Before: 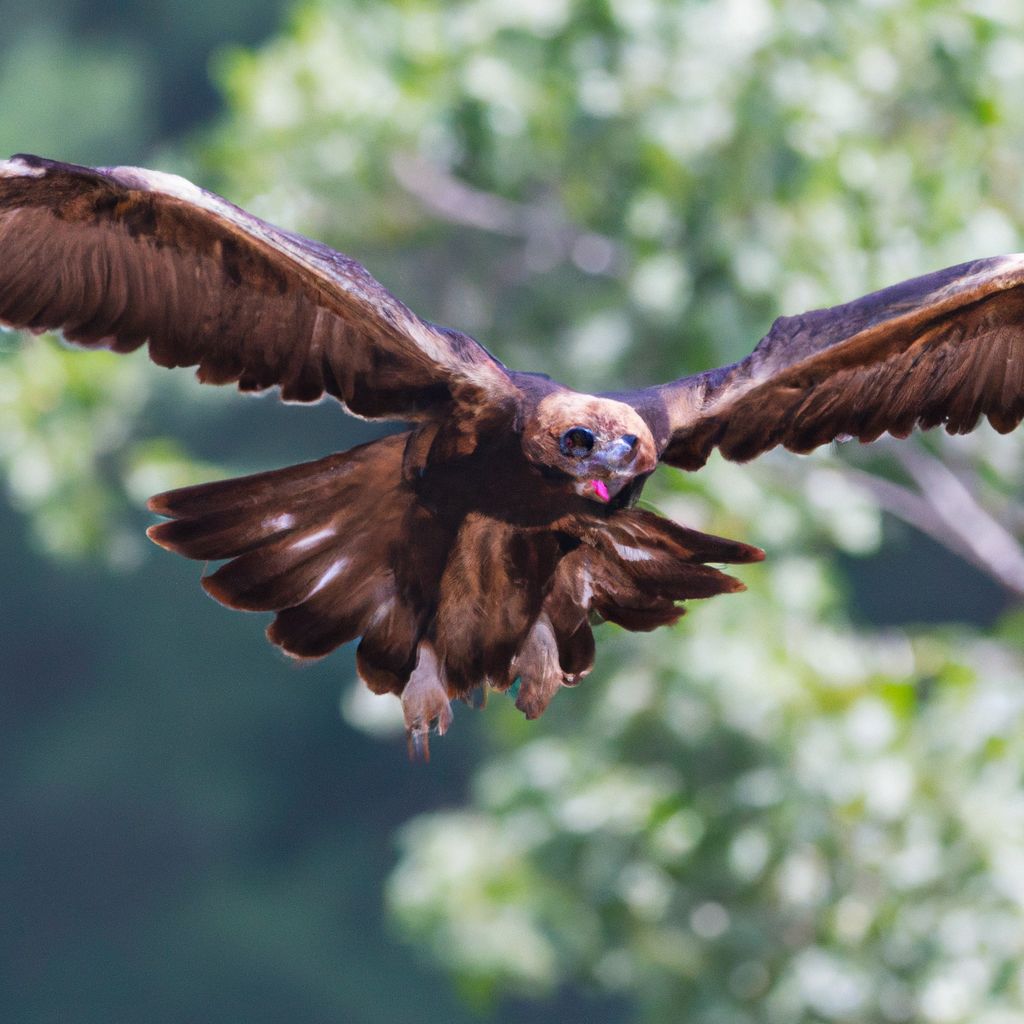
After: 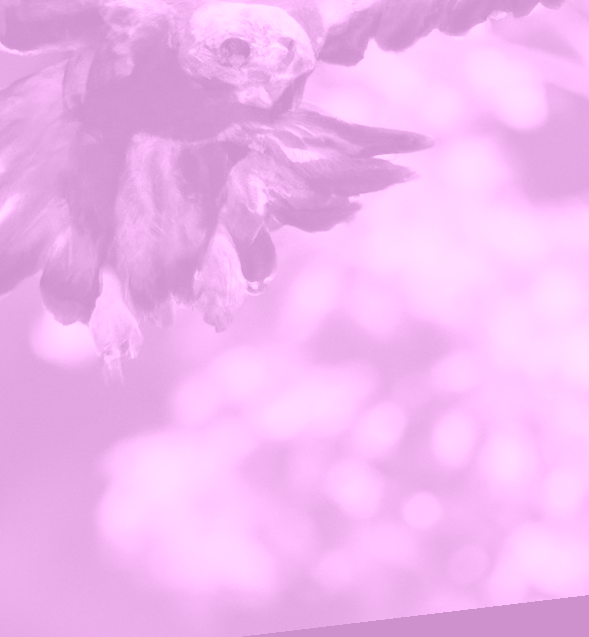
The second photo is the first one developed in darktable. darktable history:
crop: left 34.479%, top 38.822%, right 13.718%, bottom 5.172%
white balance: red 1.042, blue 1.17
rotate and perspective: rotation -6.83°, automatic cropping off
colorize: hue 331.2°, saturation 69%, source mix 30.28%, lightness 69.02%, version 1
